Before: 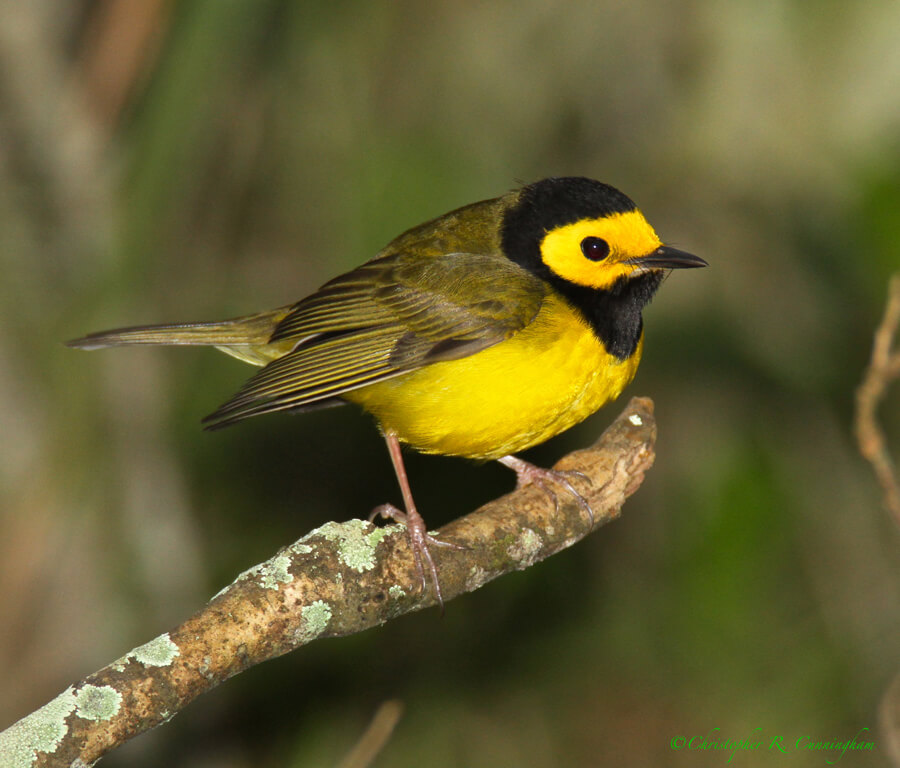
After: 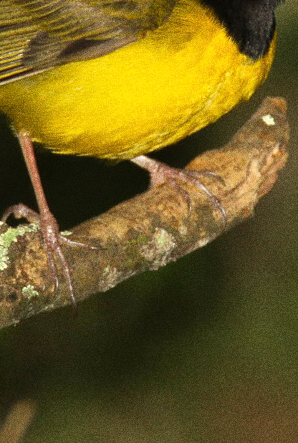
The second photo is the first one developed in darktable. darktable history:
white balance: red 1.029, blue 0.92
crop: left 40.878%, top 39.176%, right 25.993%, bottom 3.081%
exposure: exposure -0.05 EV
grain: coarseness 0.09 ISO, strength 40%
